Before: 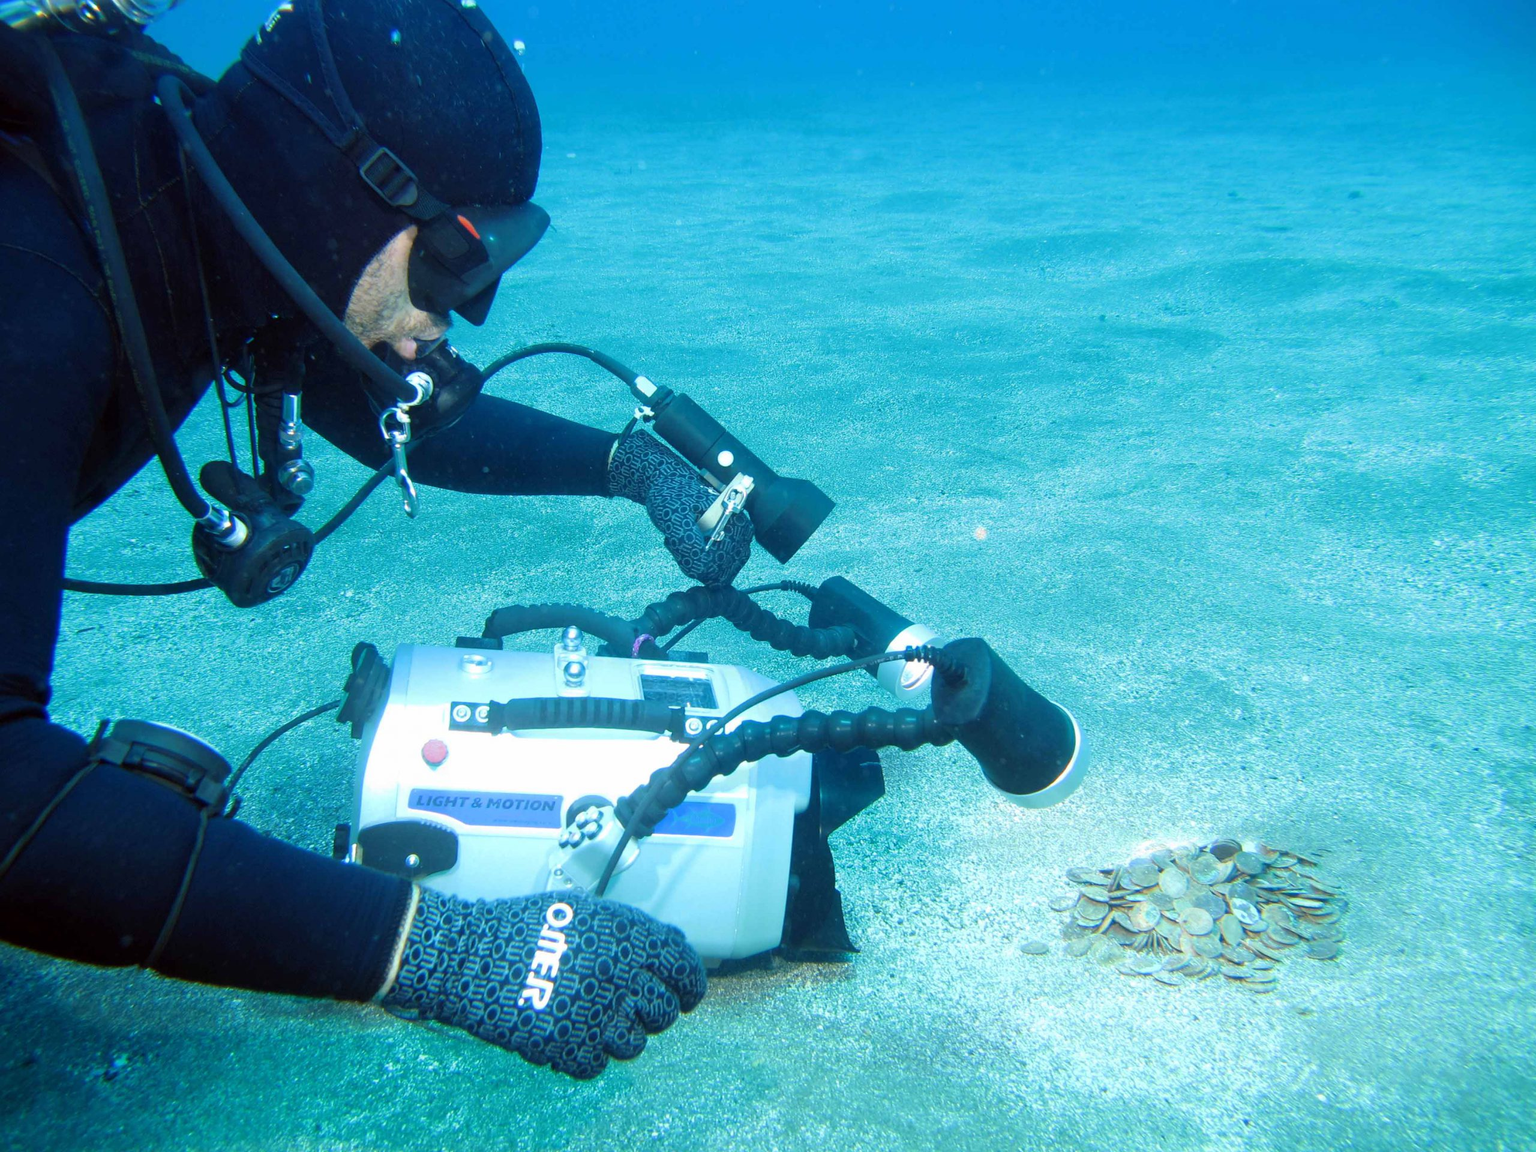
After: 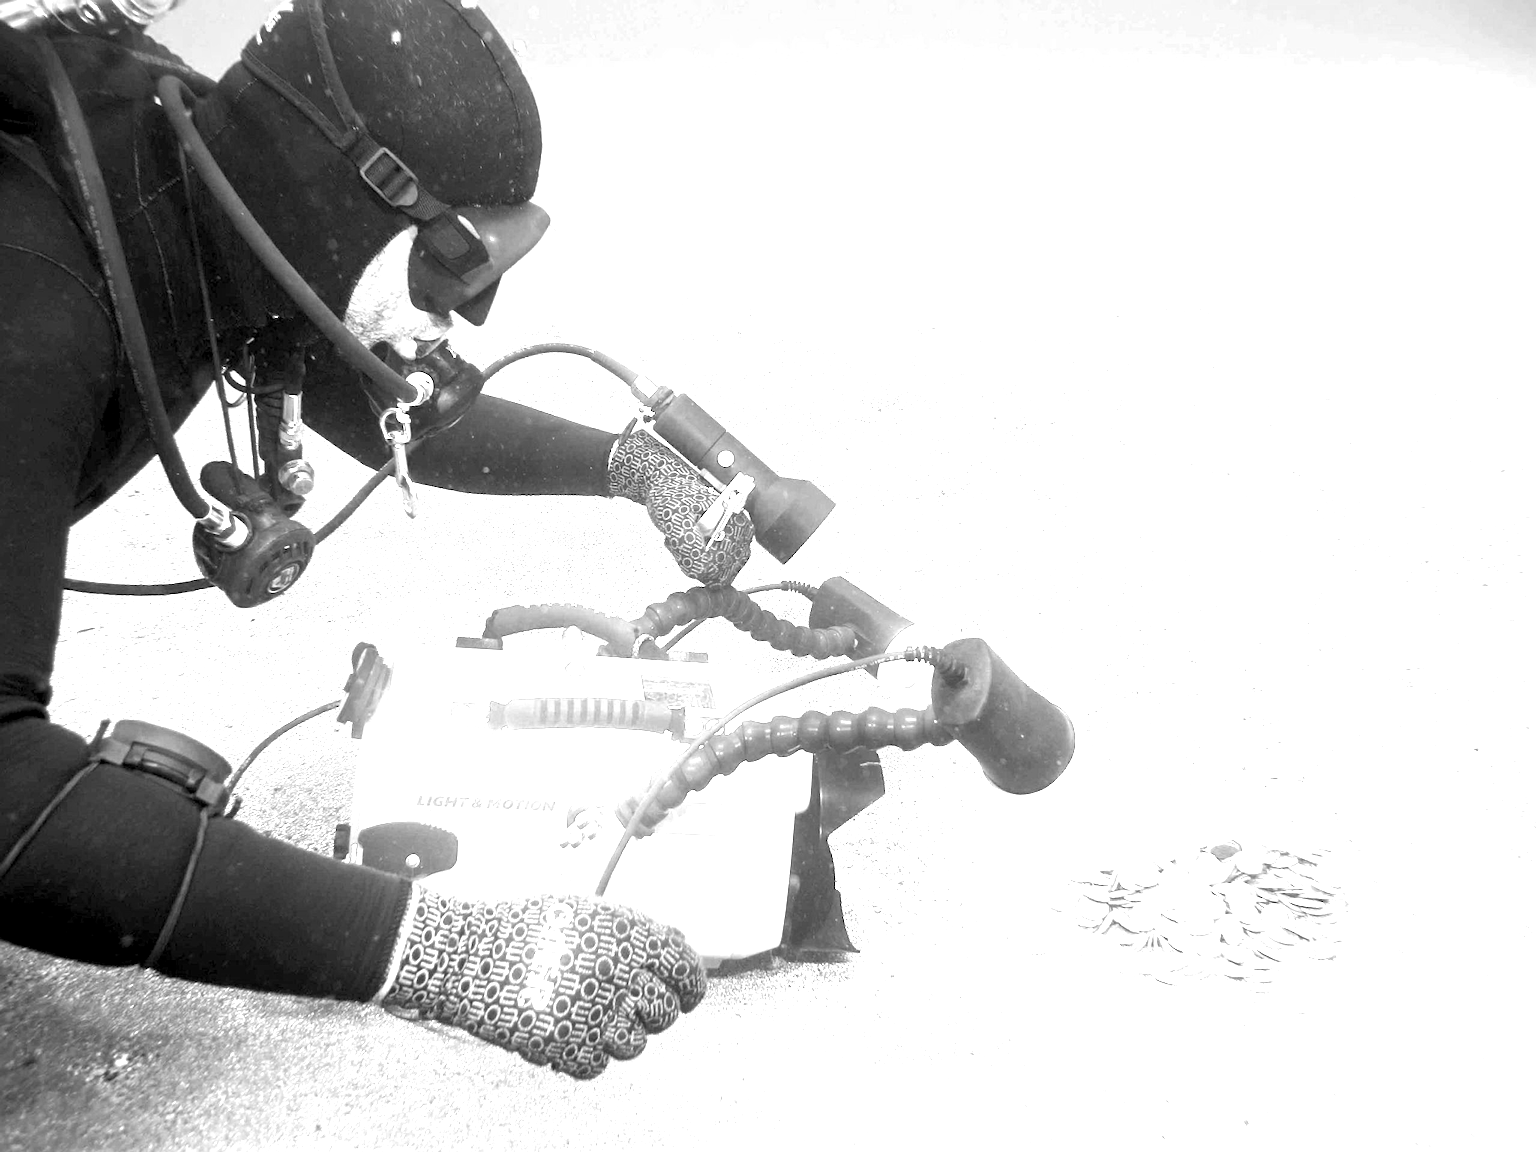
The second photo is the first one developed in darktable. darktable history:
sharpen: radius 2.167, amount 0.381, threshold 0
monochrome: on, module defaults
color correction: highlights a* -0.95, highlights b* 4.5, shadows a* 3.55
exposure: black level correction 0.001, exposure 2 EV, compensate highlight preservation false
